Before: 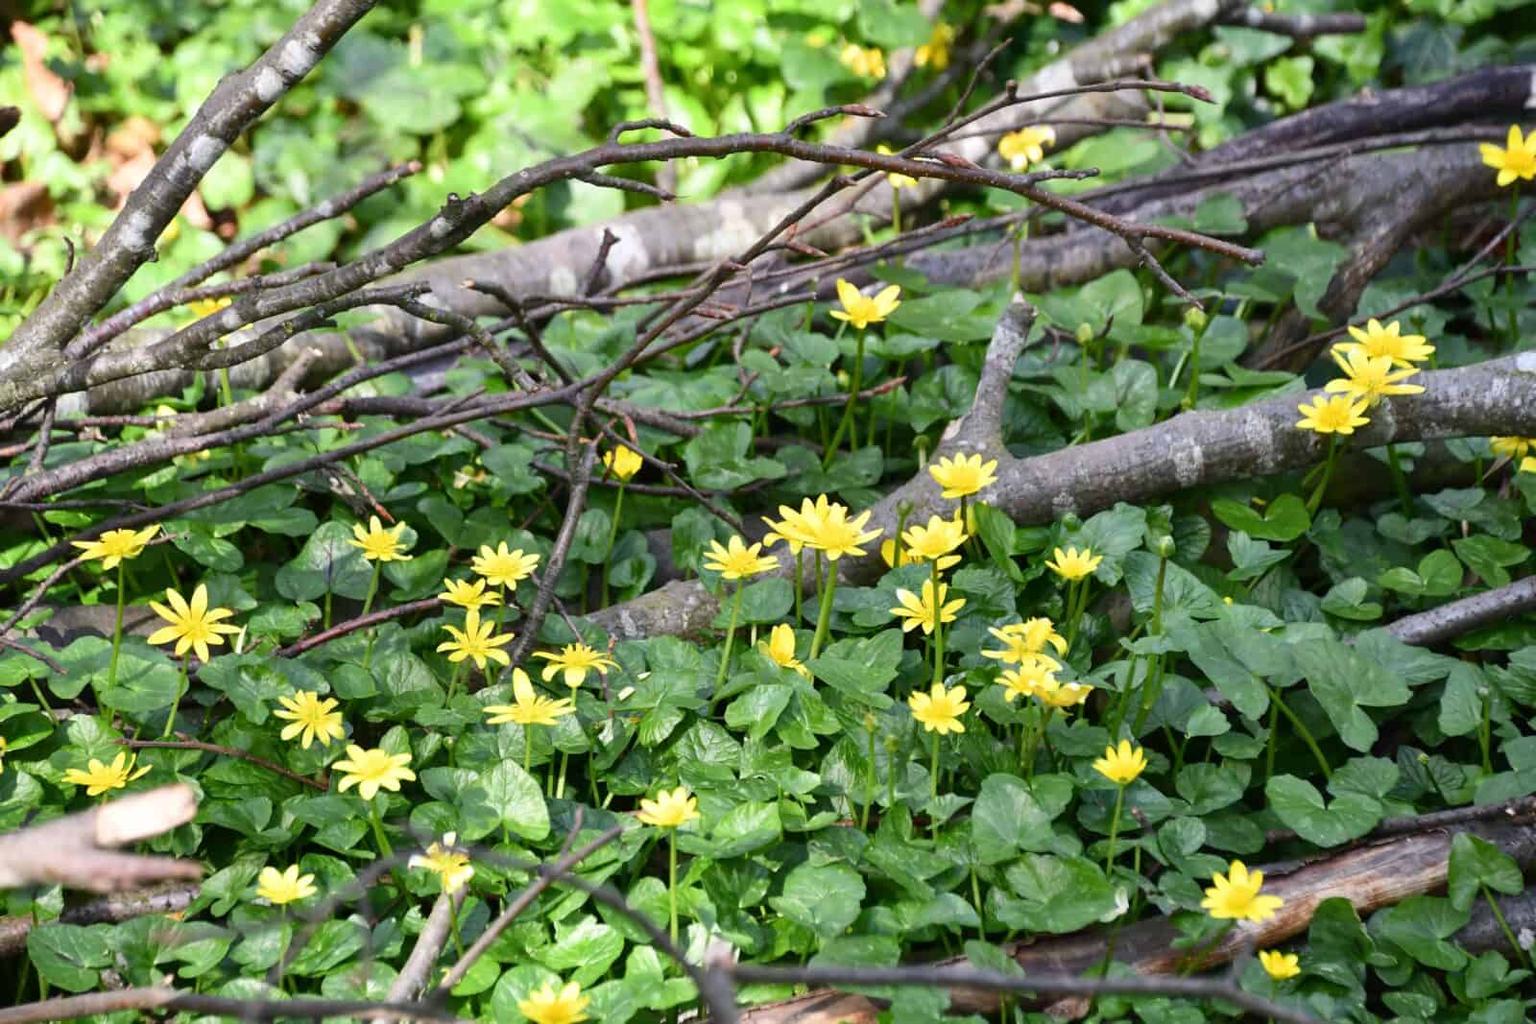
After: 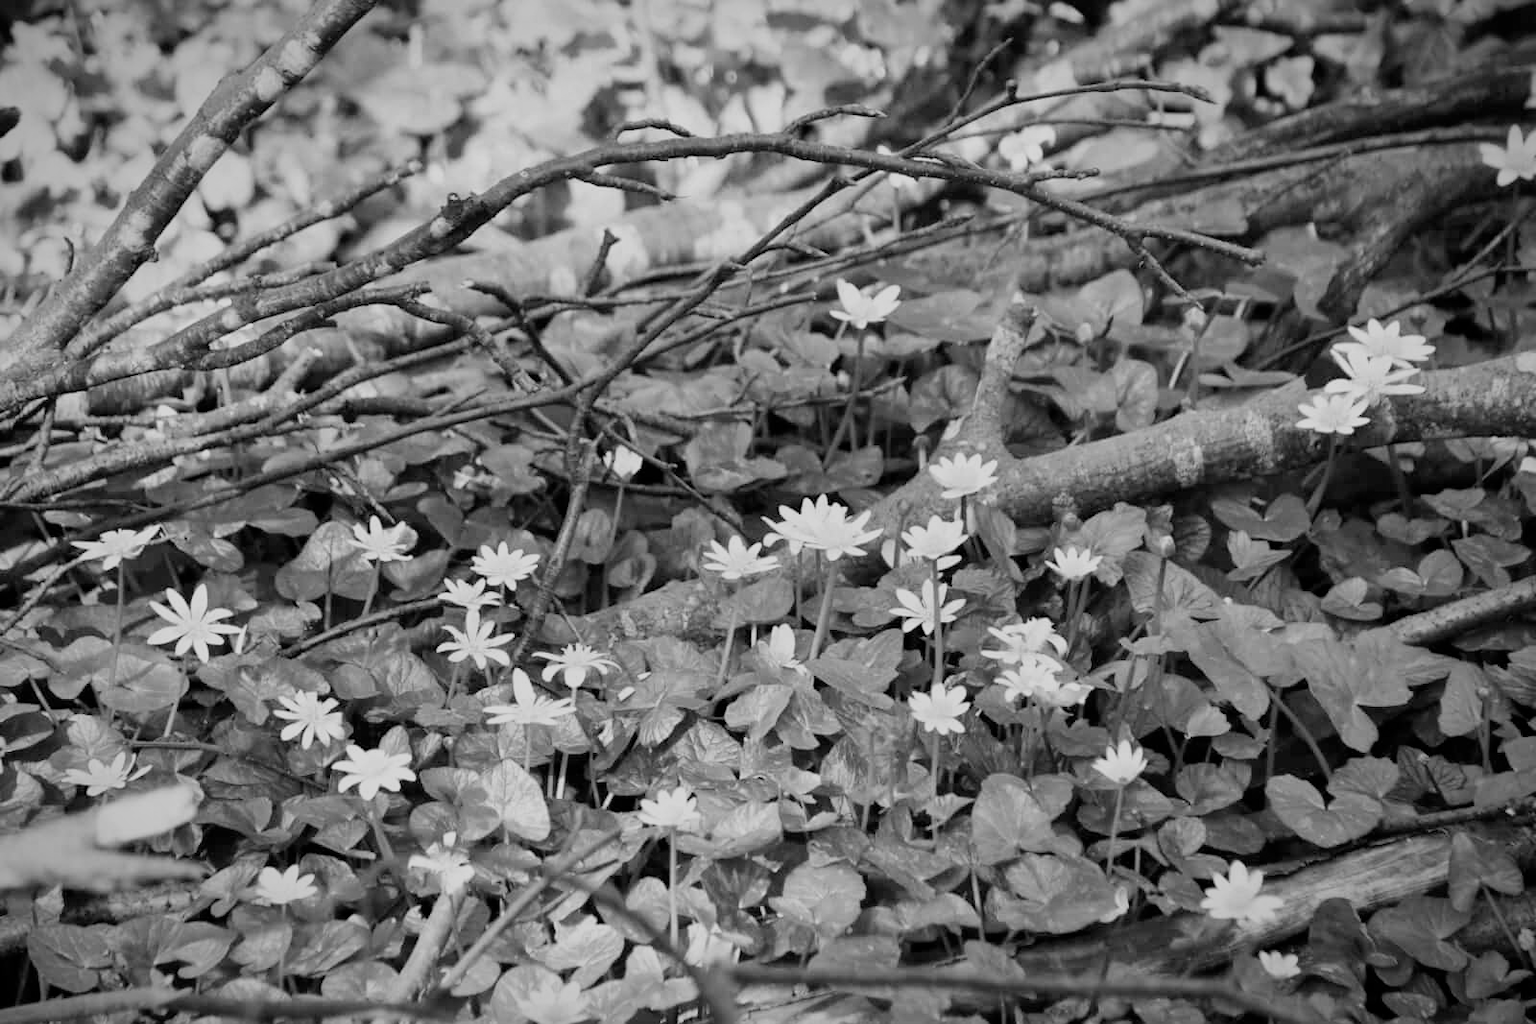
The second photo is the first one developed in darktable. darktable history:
velvia: on, module defaults
filmic rgb: middle gray luminance 18.42%, black relative exposure -11.25 EV, white relative exposure 3.75 EV, threshold 6 EV, target black luminance 0%, hardness 5.87, latitude 57.4%, contrast 0.963, shadows ↔ highlights balance 49.98%, add noise in highlights 0, preserve chrominance luminance Y, color science v3 (2019), use custom middle-gray values true, iterations of high-quality reconstruction 0, contrast in highlights soft, enable highlight reconstruction true
vignetting: fall-off radius 60%, automatic ratio true
monochrome: on, module defaults
